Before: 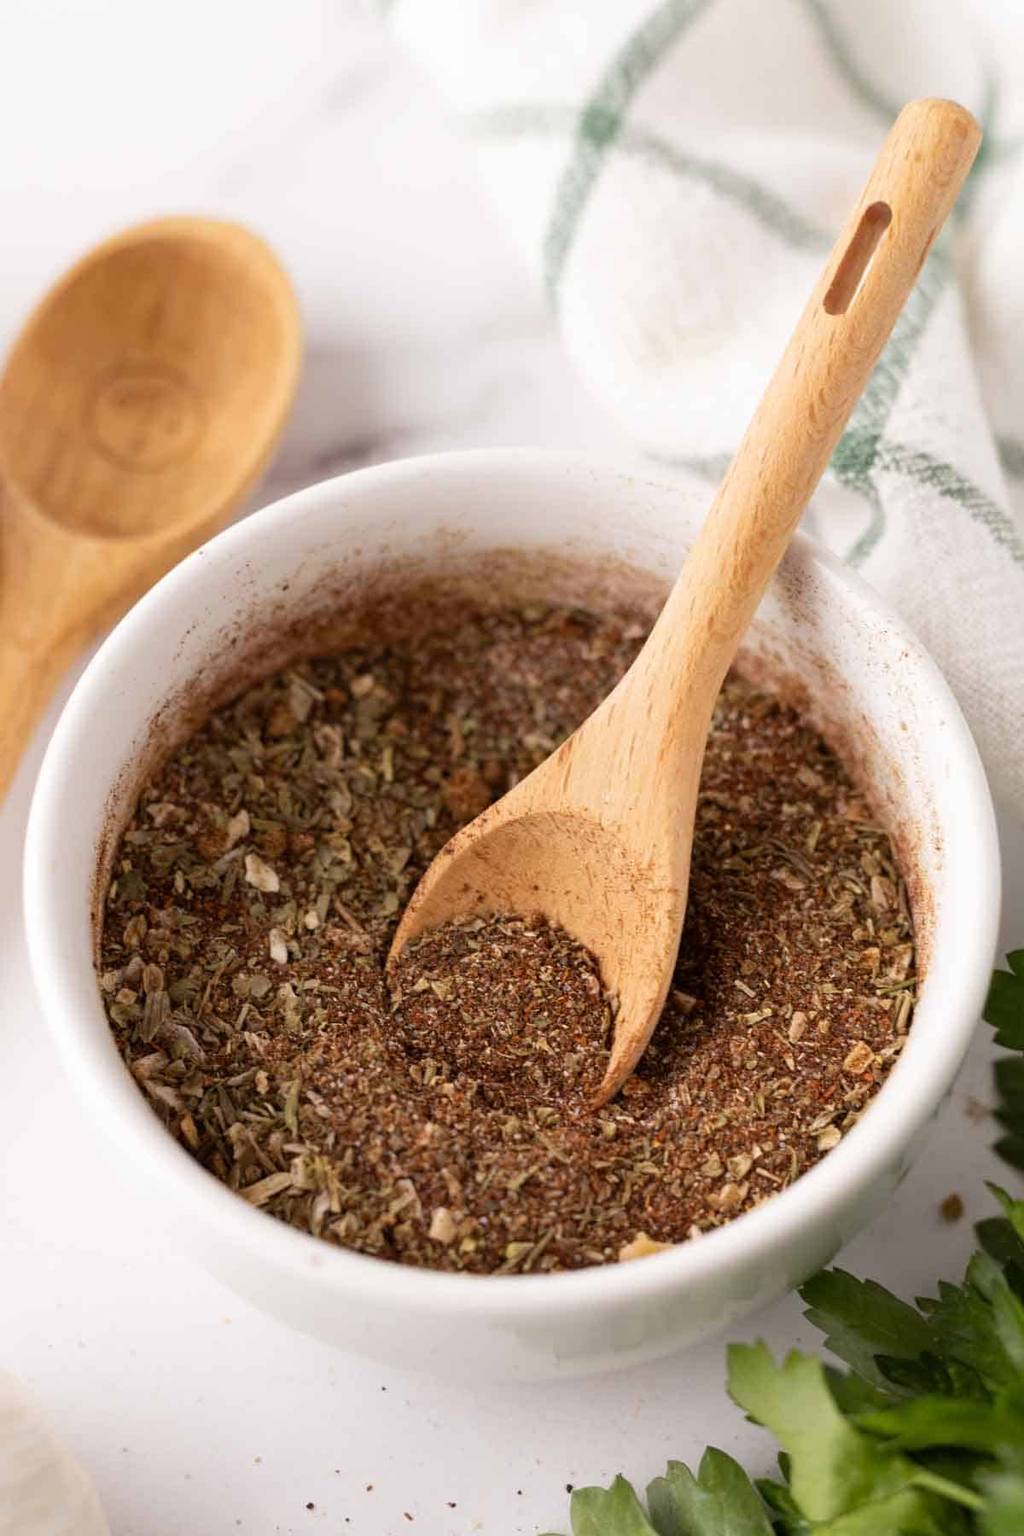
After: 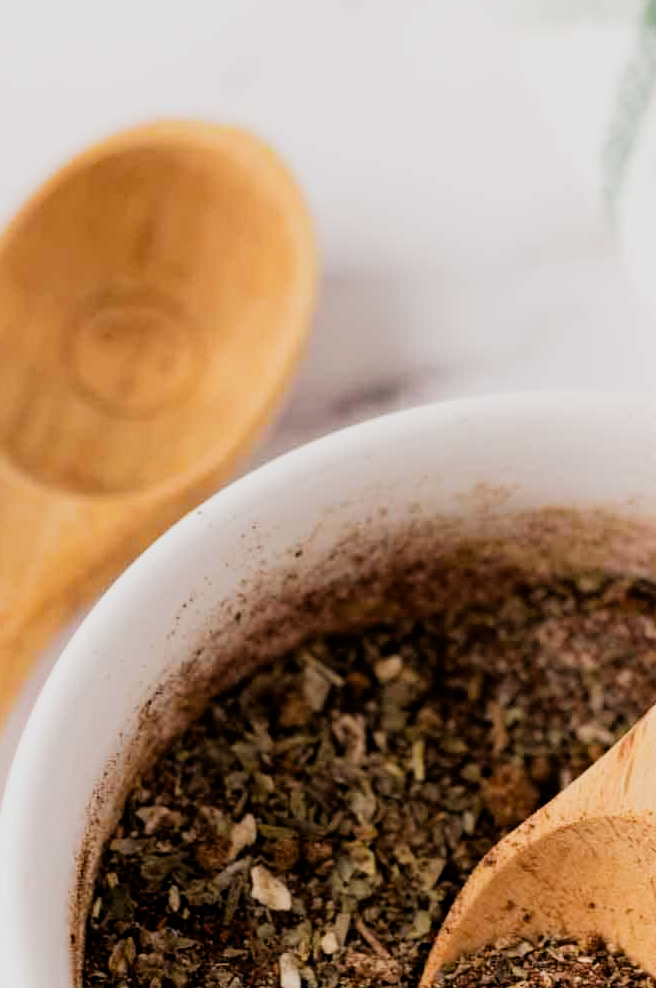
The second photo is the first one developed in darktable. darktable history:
filmic rgb: black relative exposure -5 EV, hardness 2.88, contrast 1.3, highlights saturation mix -30%
crop and rotate: left 3.047%, top 7.509%, right 42.236%, bottom 37.598%
color balance rgb: perceptual saturation grading › global saturation 10%, global vibrance 10%
